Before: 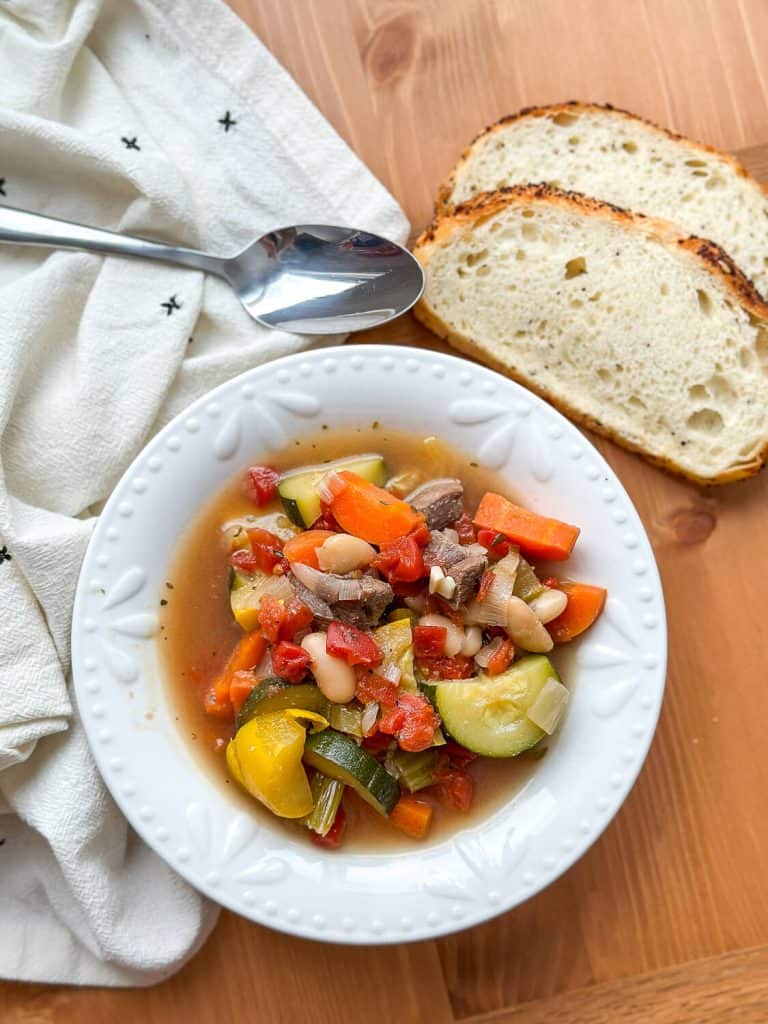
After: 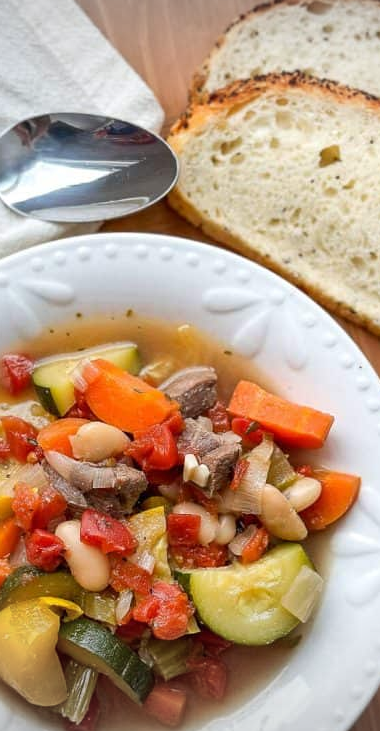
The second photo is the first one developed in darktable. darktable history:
vignetting: fall-off start 100%, brightness -0.282, width/height ratio 1.31
crop: left 32.075%, top 10.976%, right 18.355%, bottom 17.596%
